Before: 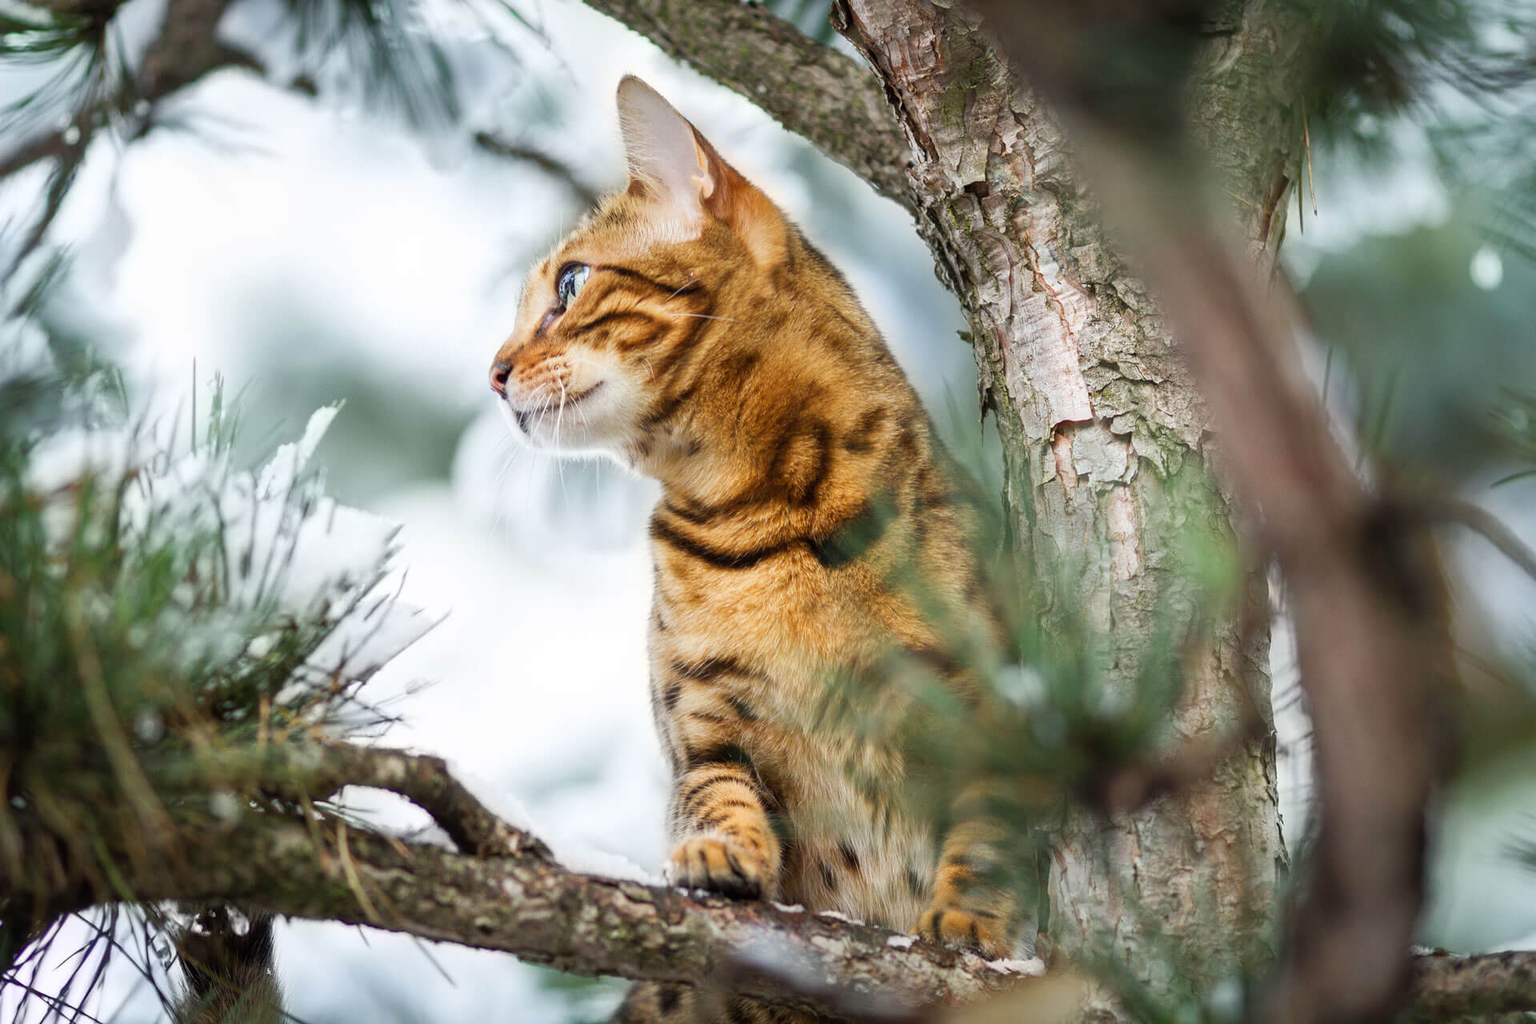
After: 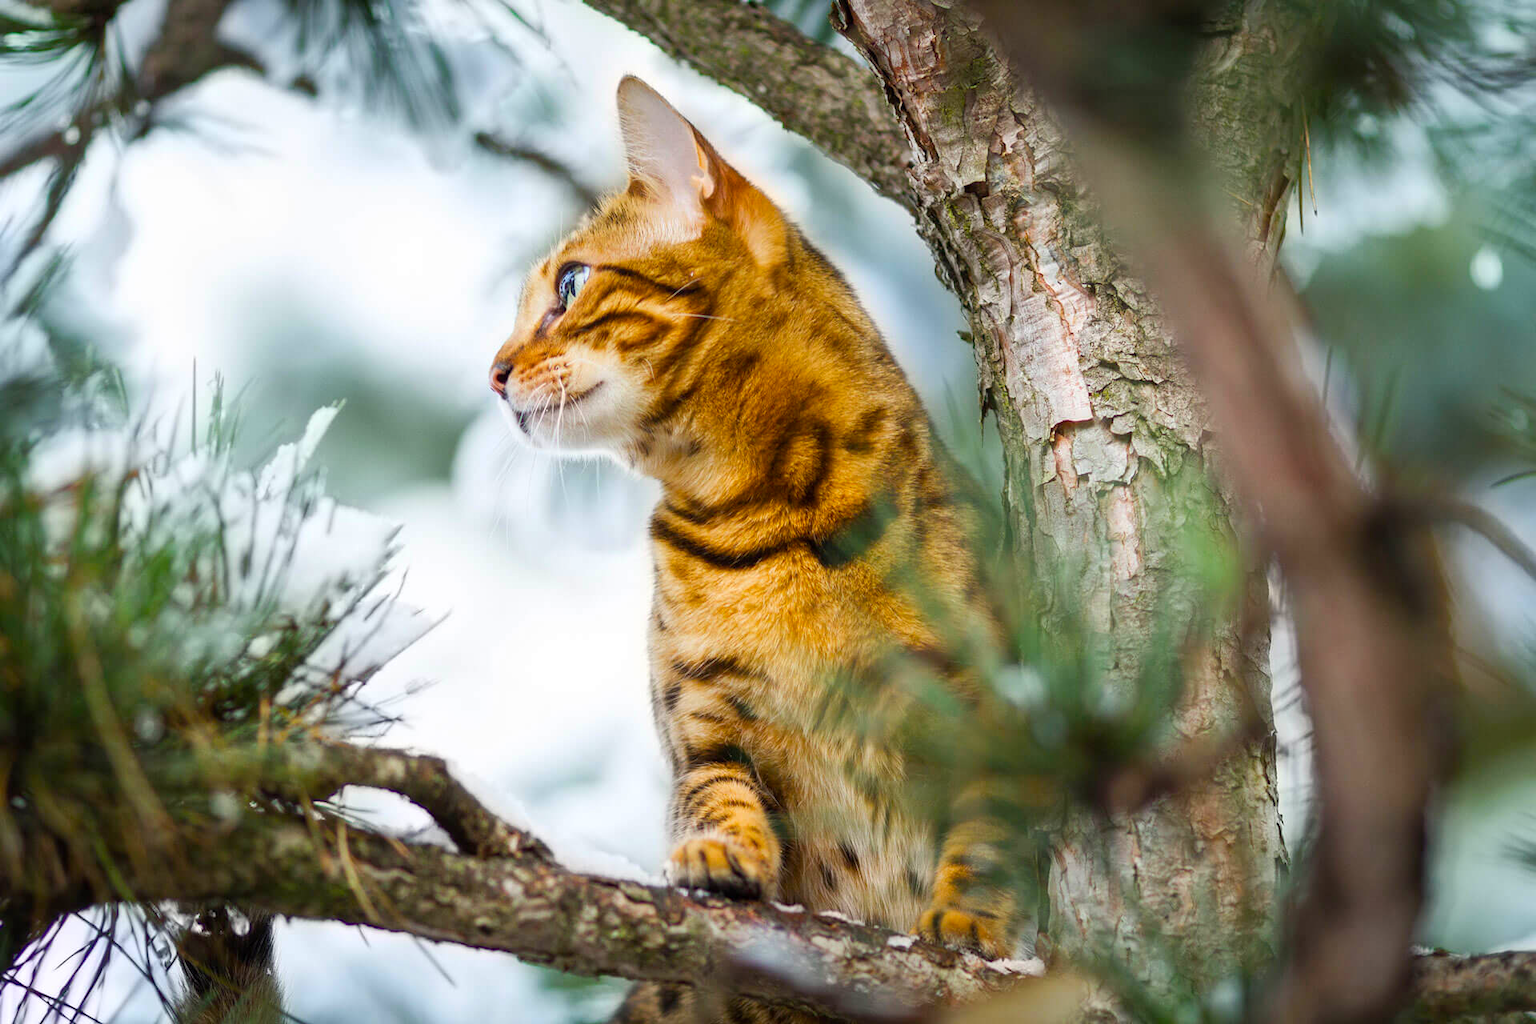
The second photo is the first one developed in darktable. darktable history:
color balance rgb: perceptual saturation grading › global saturation 25%, global vibrance 20%
exposure: compensate highlight preservation false
white balance: emerald 1
